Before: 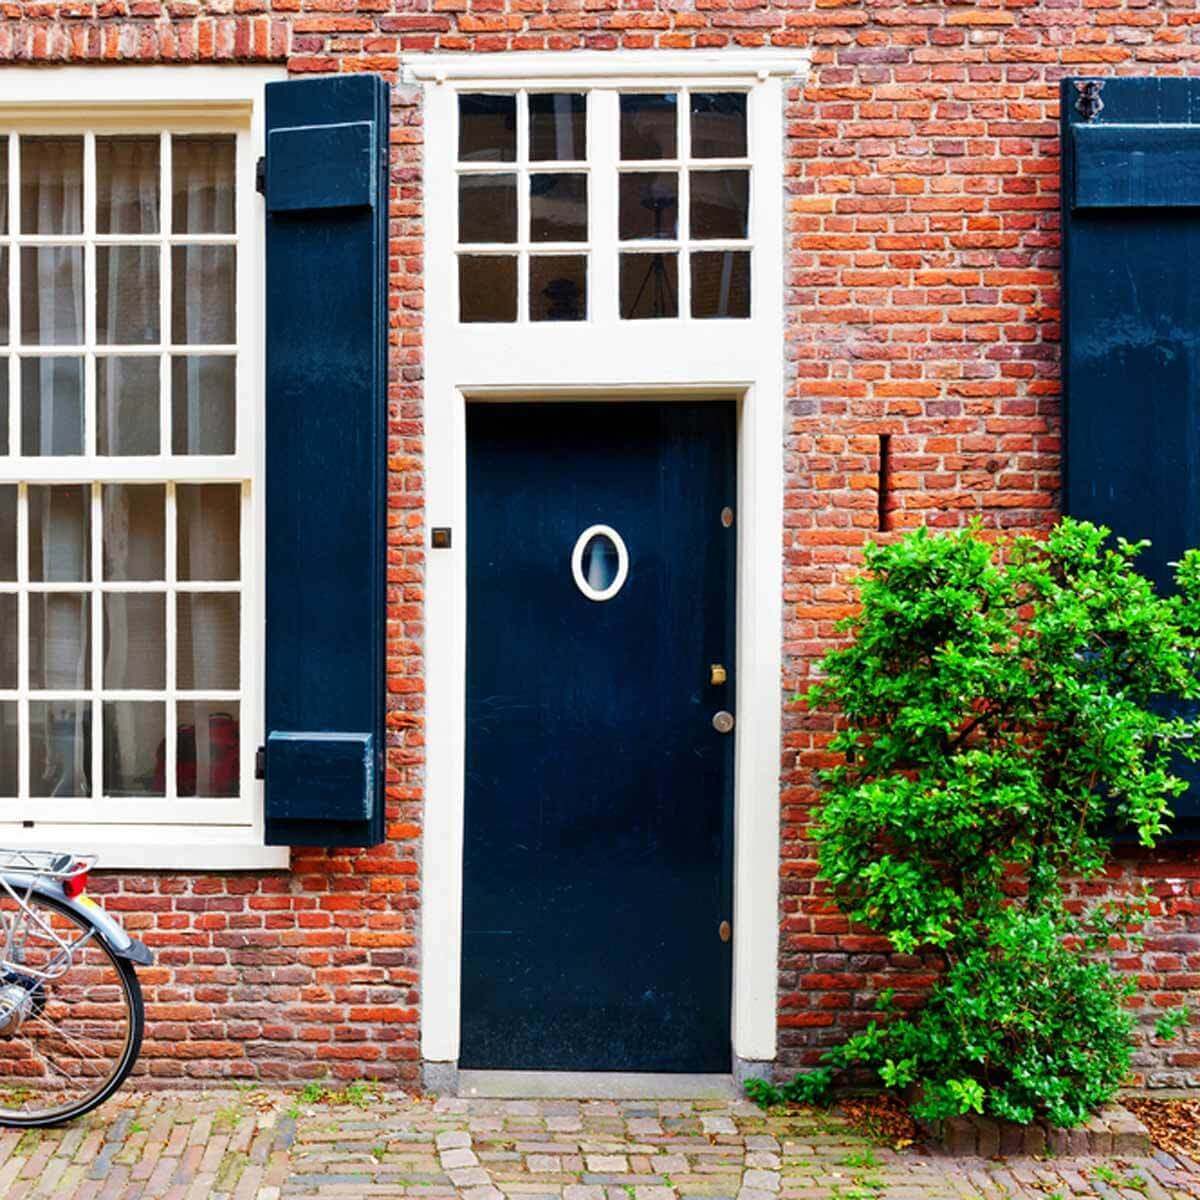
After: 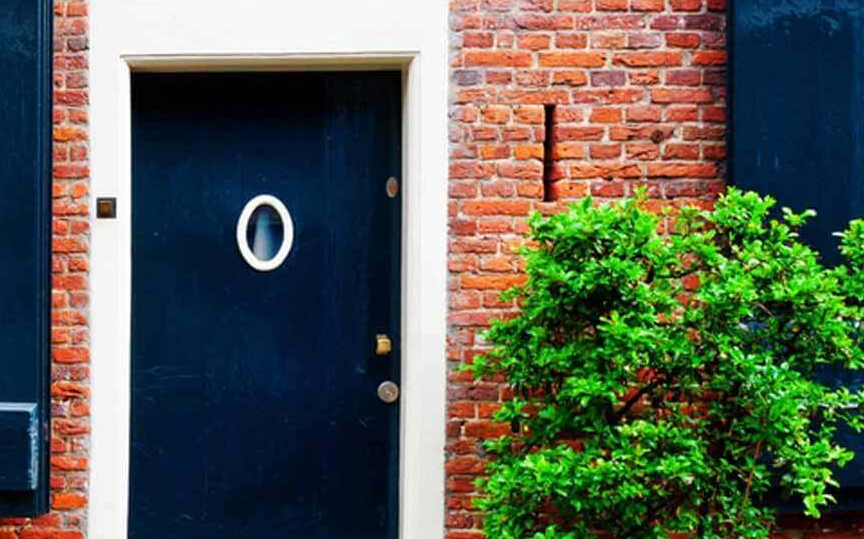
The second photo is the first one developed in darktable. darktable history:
crop and rotate: left 27.933%, top 27.509%, bottom 27.494%
